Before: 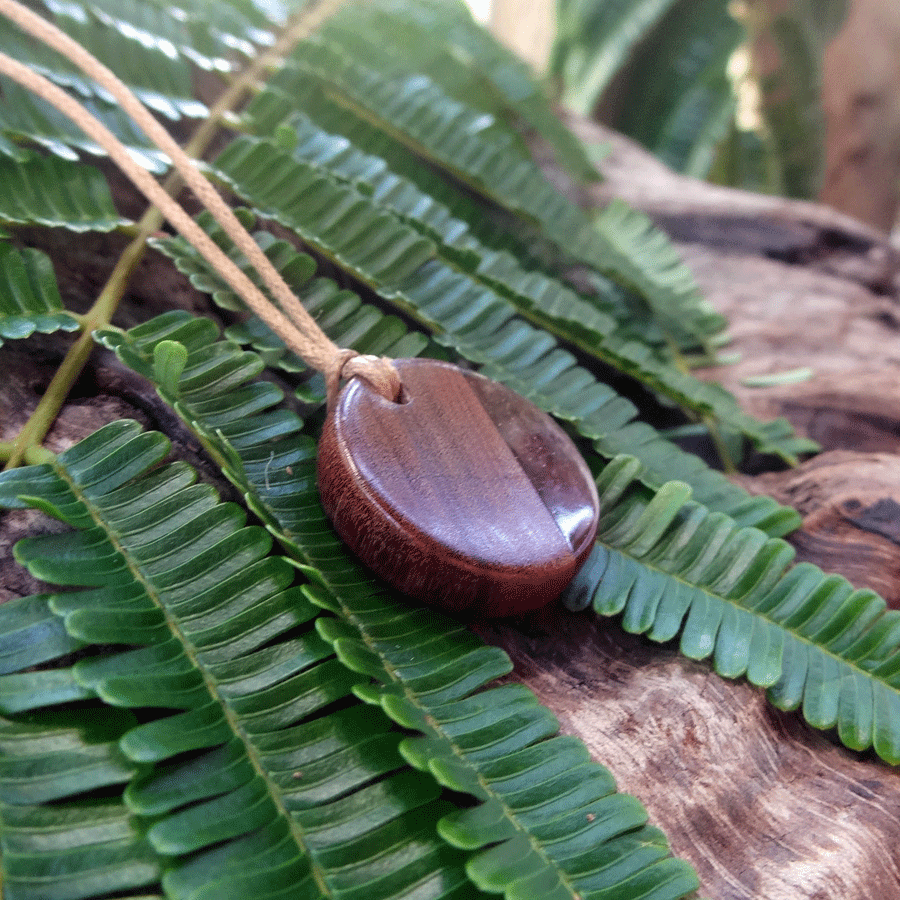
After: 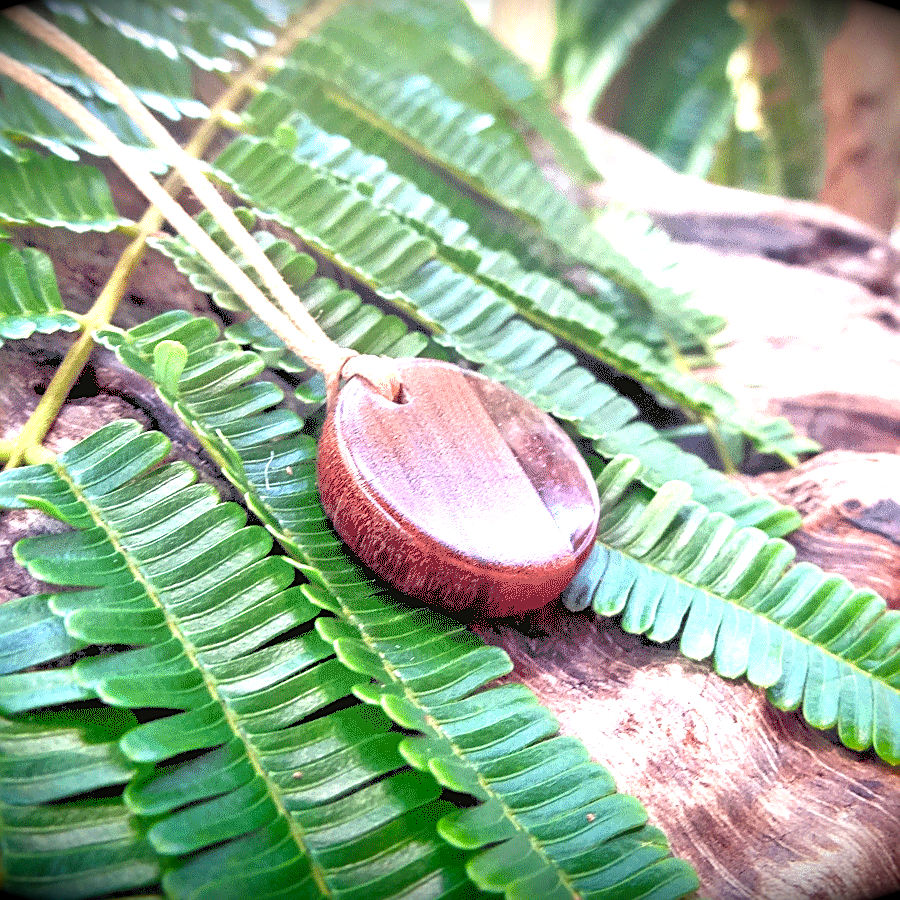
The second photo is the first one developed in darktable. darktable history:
tone equalizer: -7 EV 0.15 EV, -6 EV 0.6 EV, -5 EV 1.15 EV, -4 EV 1.33 EV, -3 EV 1.15 EV, -2 EV 0.6 EV, -1 EV 0.15 EV, mask exposure compensation -0.5 EV
sharpen: on, module defaults
vignetting: fall-off start 98.29%, fall-off radius 100%, brightness -1, saturation 0.5, width/height ratio 1.428
exposure: black level correction 0.001, exposure 2 EV, compensate highlight preservation false
